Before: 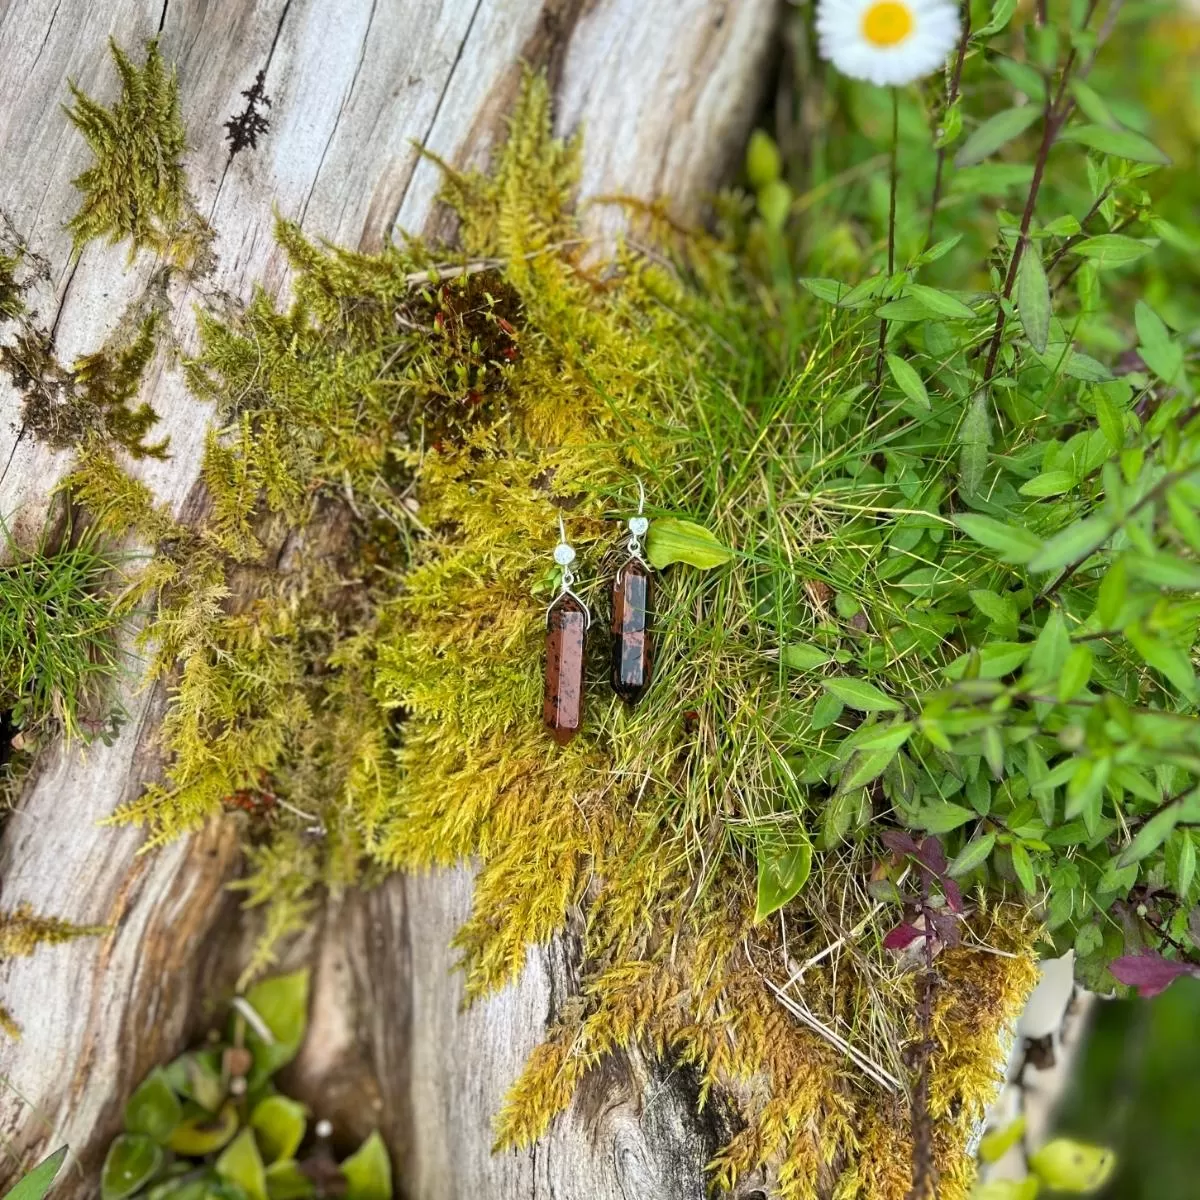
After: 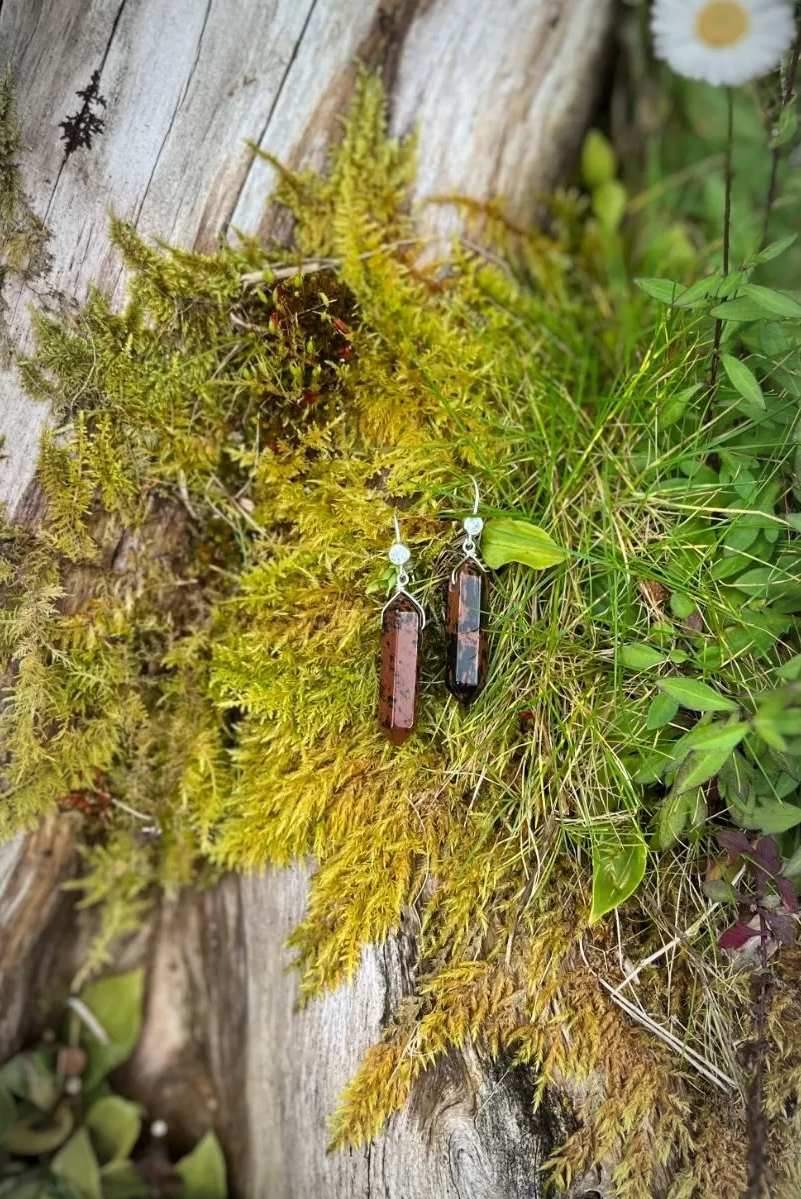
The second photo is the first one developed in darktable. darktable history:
vignetting: fall-off radius 59.83%, automatic ratio true
crop and rotate: left 13.805%, right 19.438%
